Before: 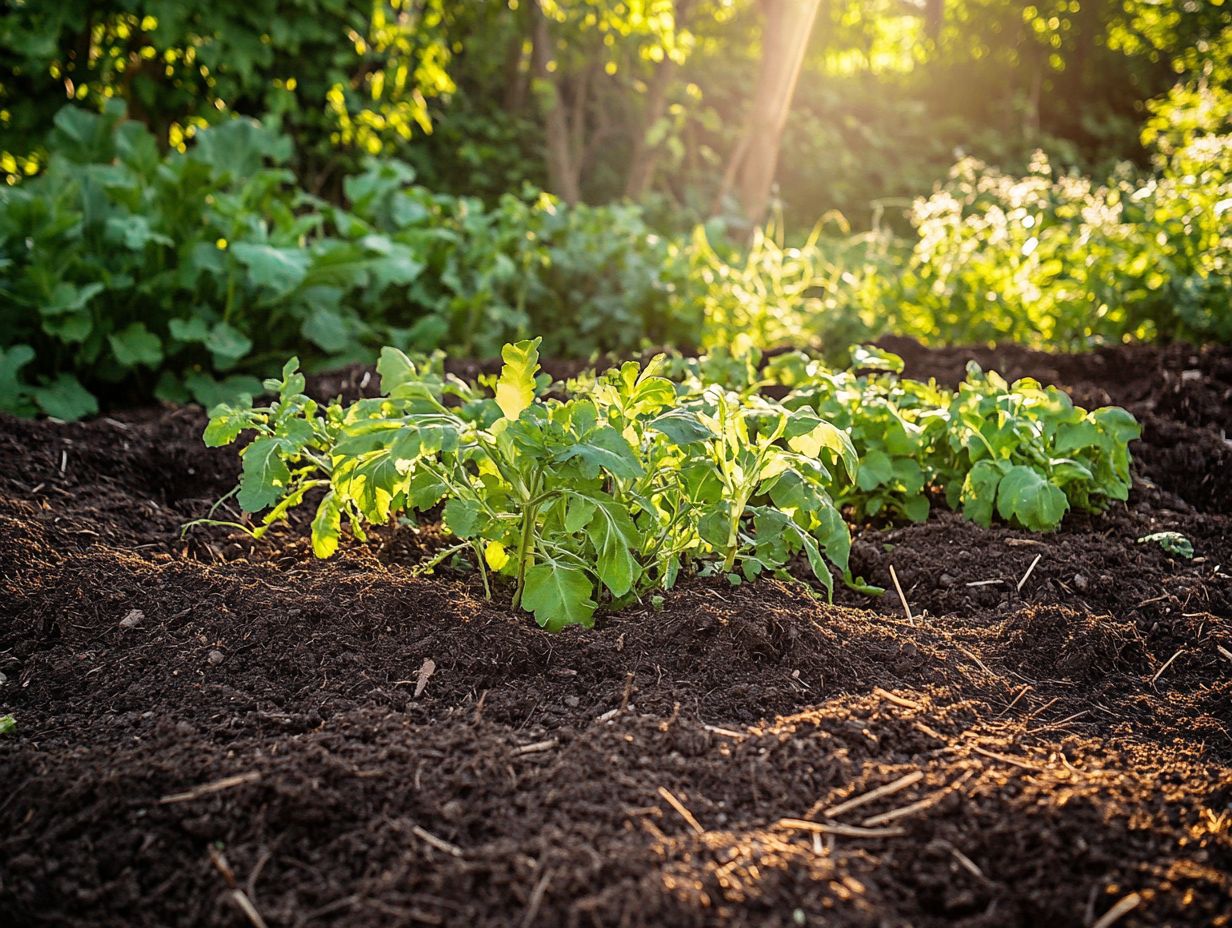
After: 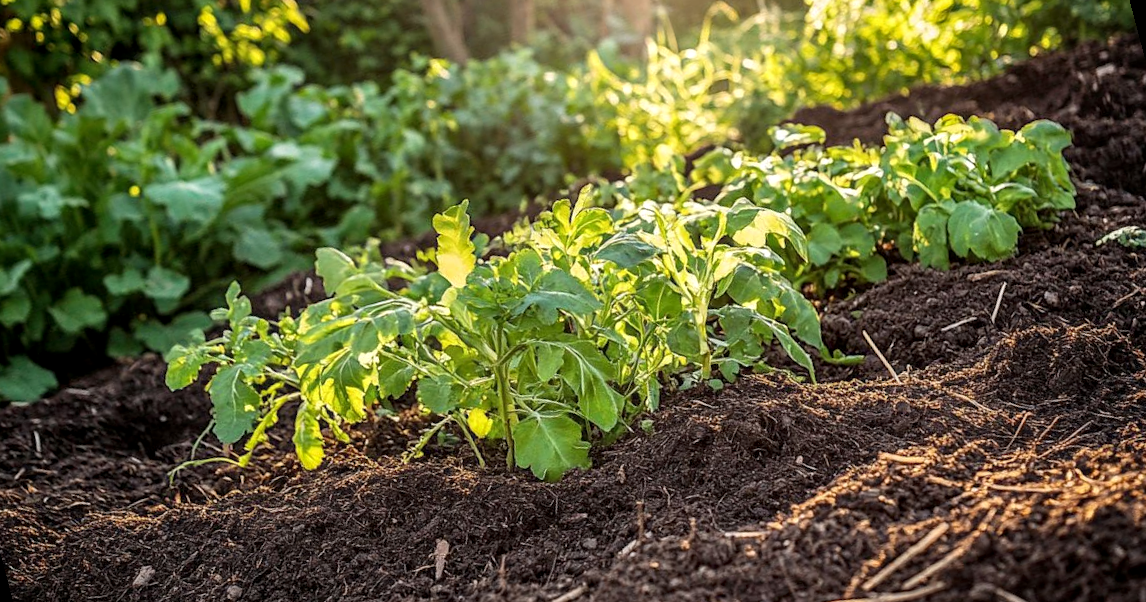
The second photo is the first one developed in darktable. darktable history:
rotate and perspective: rotation -14.8°, crop left 0.1, crop right 0.903, crop top 0.25, crop bottom 0.748
local contrast: on, module defaults
tone equalizer: on, module defaults
